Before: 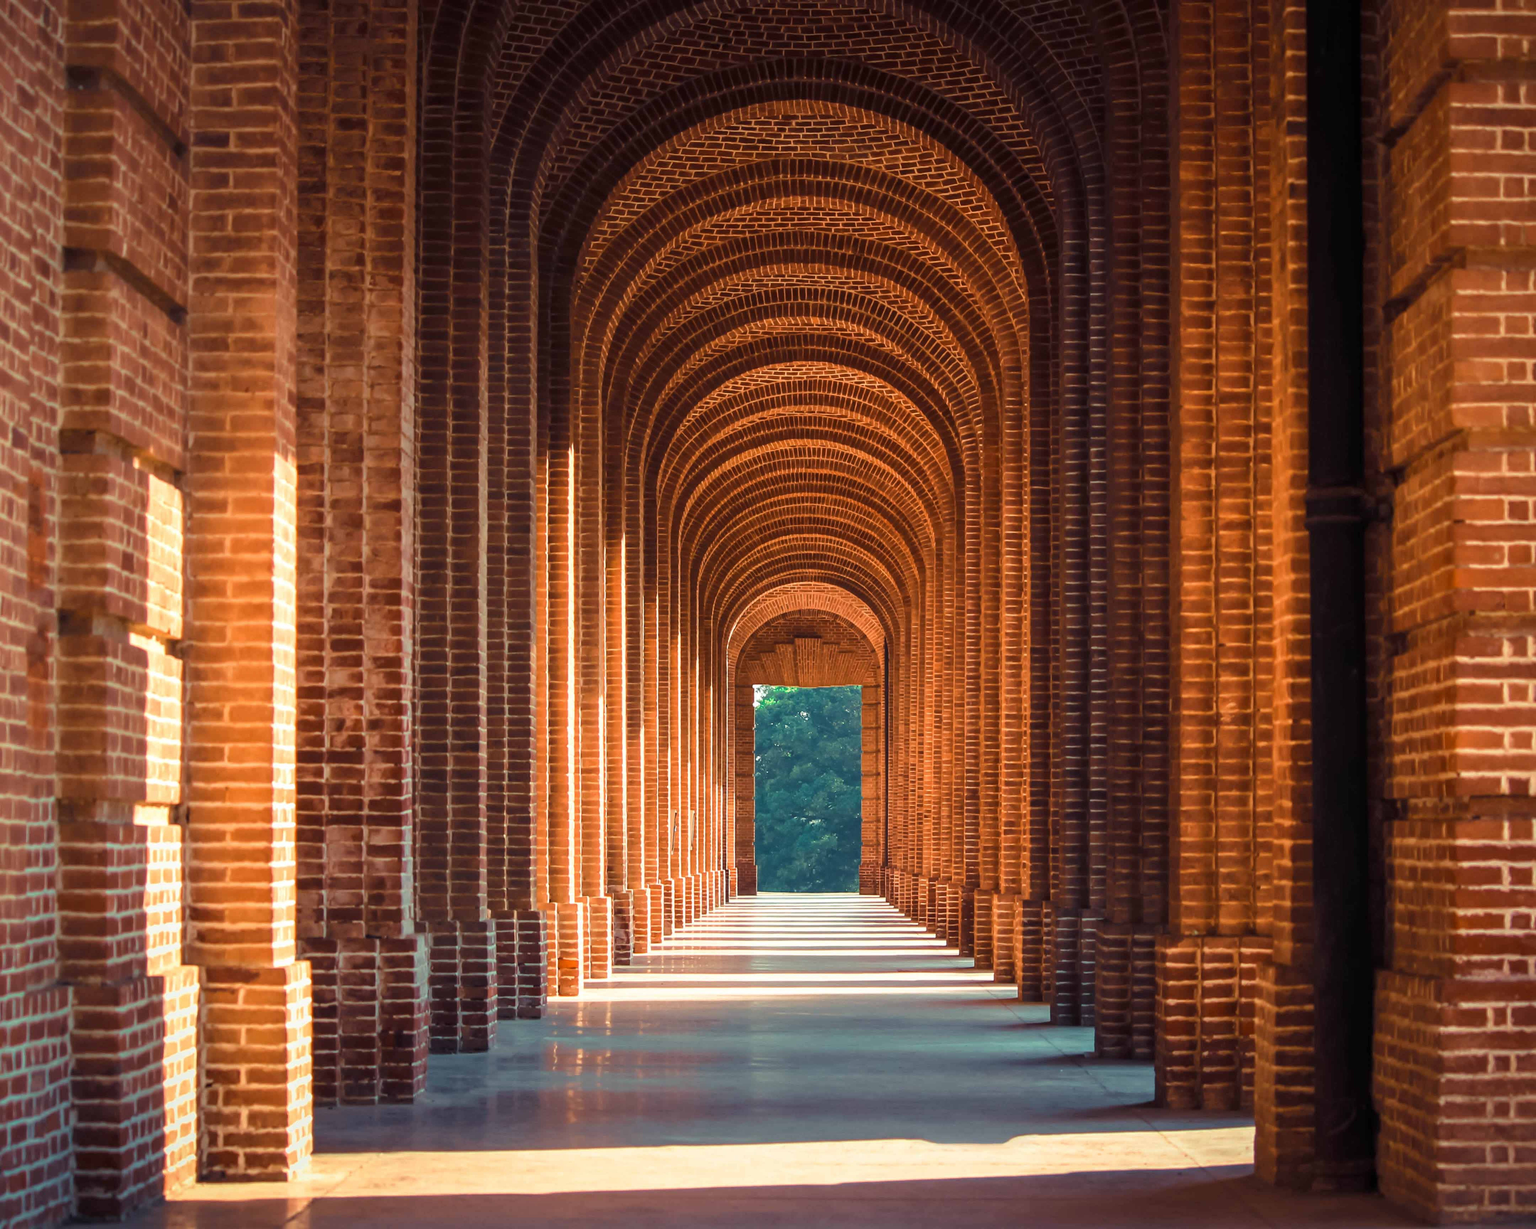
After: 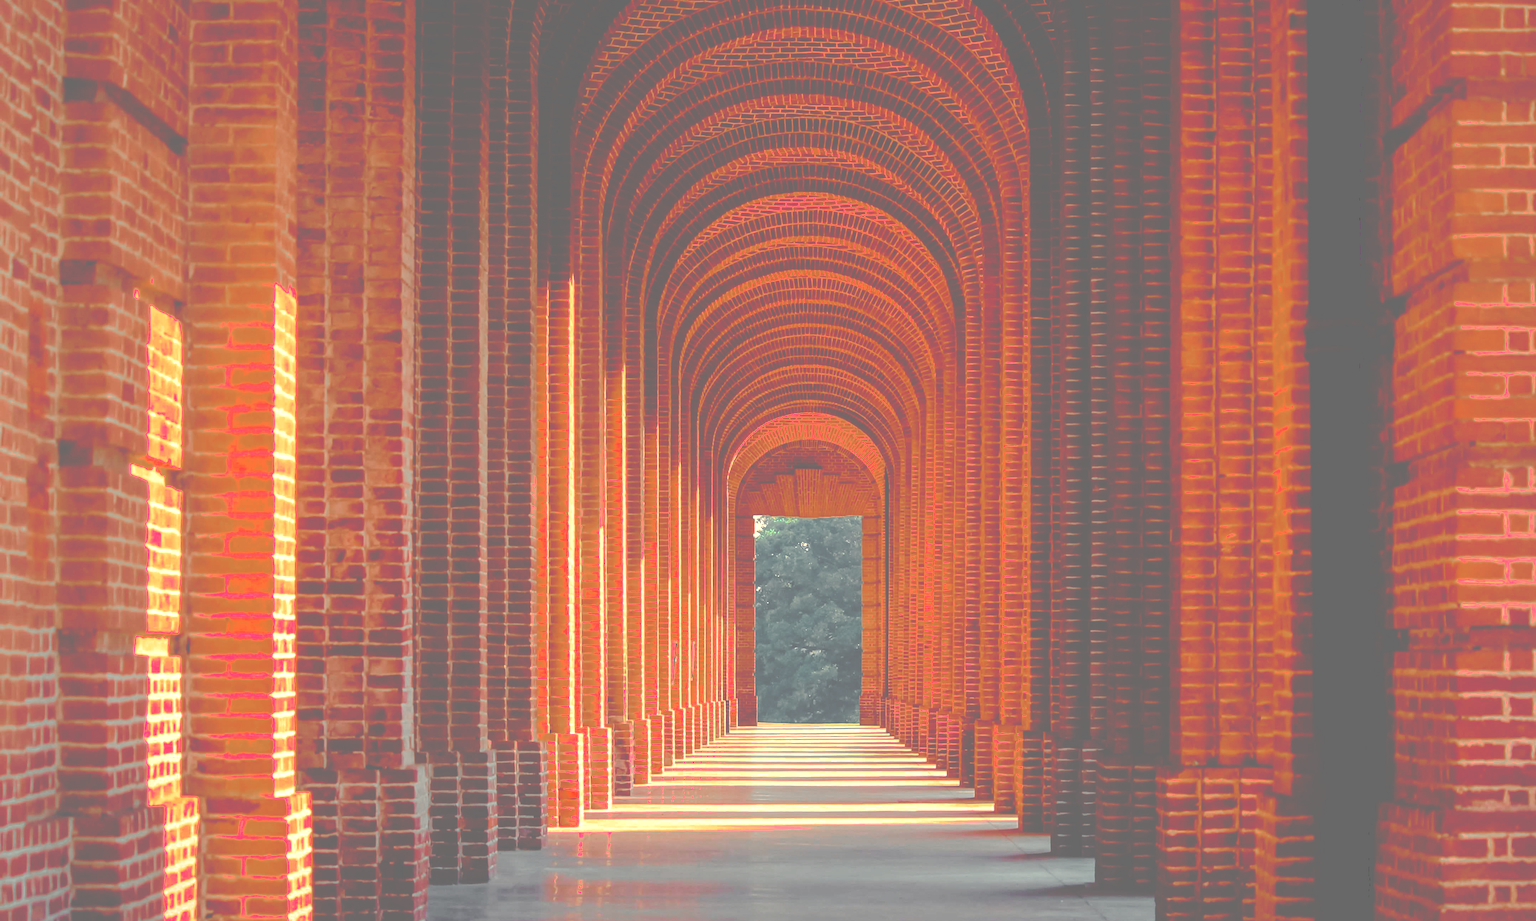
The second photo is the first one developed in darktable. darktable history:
white balance: red 1.127, blue 0.943
tone curve: curves: ch0 [(0, 0) (0.003, 0.439) (0.011, 0.439) (0.025, 0.439) (0.044, 0.439) (0.069, 0.439) (0.1, 0.439) (0.136, 0.44) (0.177, 0.444) (0.224, 0.45) (0.277, 0.462) (0.335, 0.487) (0.399, 0.528) (0.468, 0.577) (0.543, 0.621) (0.623, 0.669) (0.709, 0.715) (0.801, 0.764) (0.898, 0.804) (1, 1)], preserve colors none
crop: top 13.819%, bottom 11.169%
color zones: curves: ch0 [(0, 0.48) (0.209, 0.398) (0.305, 0.332) (0.429, 0.493) (0.571, 0.5) (0.714, 0.5) (0.857, 0.5) (1, 0.48)]; ch1 [(0, 0.736) (0.143, 0.625) (0.225, 0.371) (0.429, 0.256) (0.571, 0.241) (0.714, 0.213) (0.857, 0.48) (1, 0.736)]; ch2 [(0, 0.448) (0.143, 0.498) (0.286, 0.5) (0.429, 0.5) (0.571, 0.5) (0.714, 0.5) (0.857, 0.5) (1, 0.448)]
exposure: exposure 0.376 EV, compensate highlight preservation false
